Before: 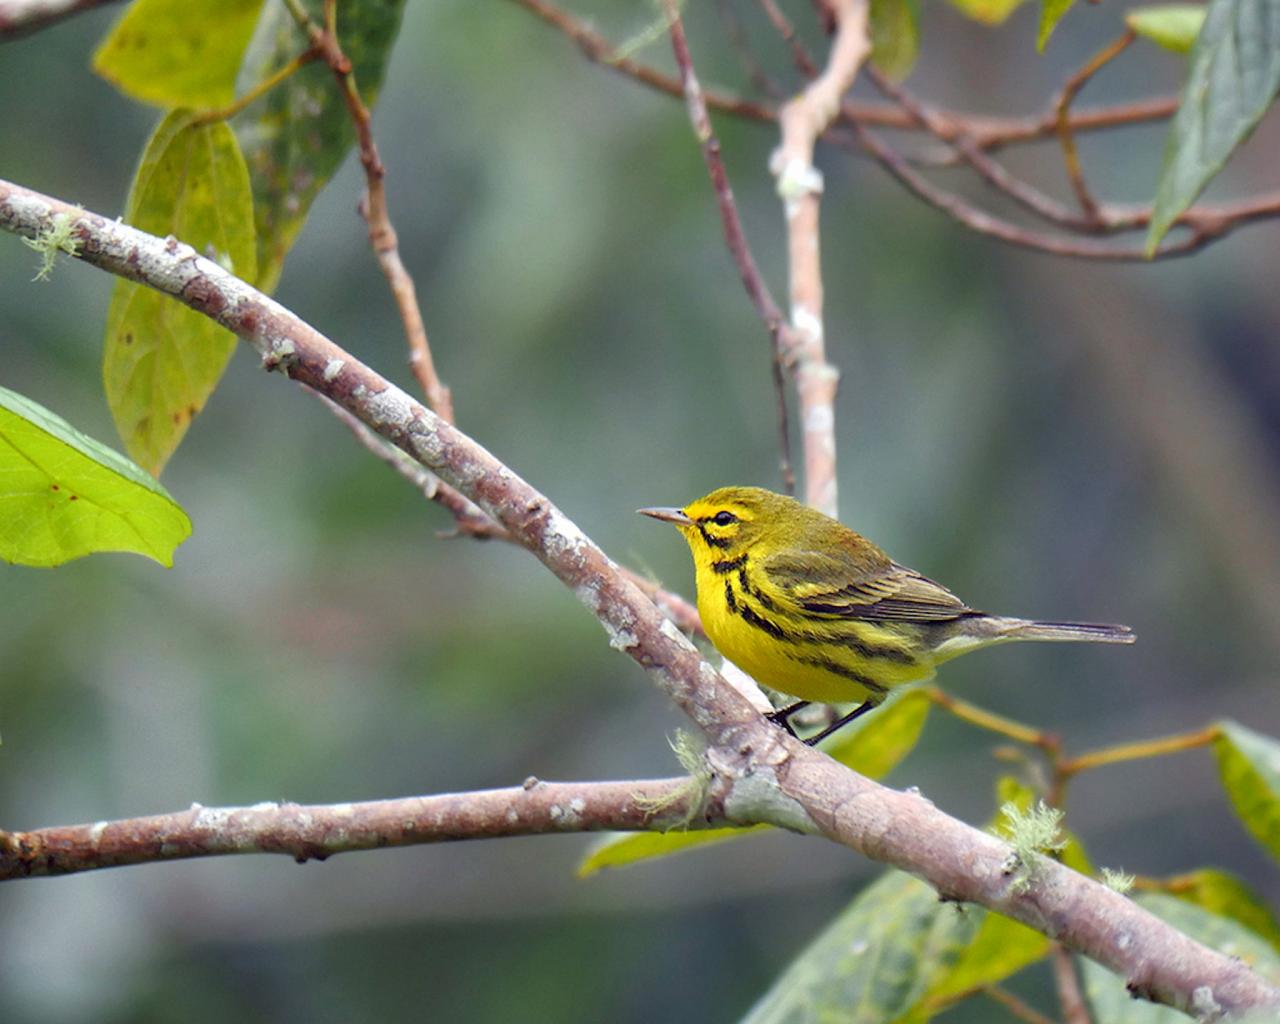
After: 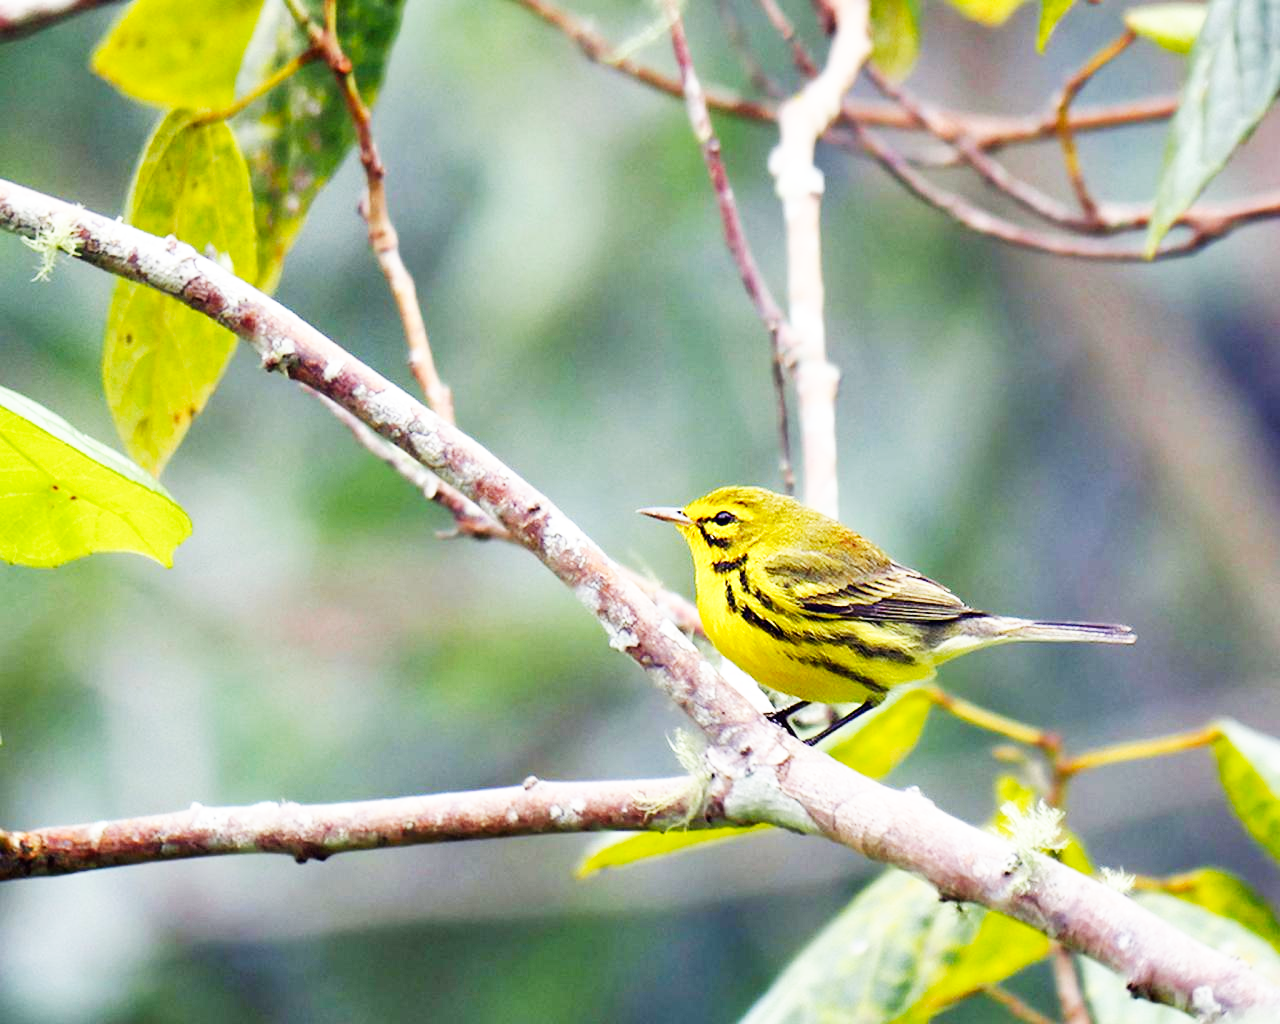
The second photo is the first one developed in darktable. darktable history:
base curve: curves: ch0 [(0, 0) (0.007, 0.004) (0.027, 0.03) (0.046, 0.07) (0.207, 0.54) (0.442, 0.872) (0.673, 0.972) (1, 1)], preserve colors none
shadows and highlights: shadows 75.57, highlights -26.1, soften with gaussian
